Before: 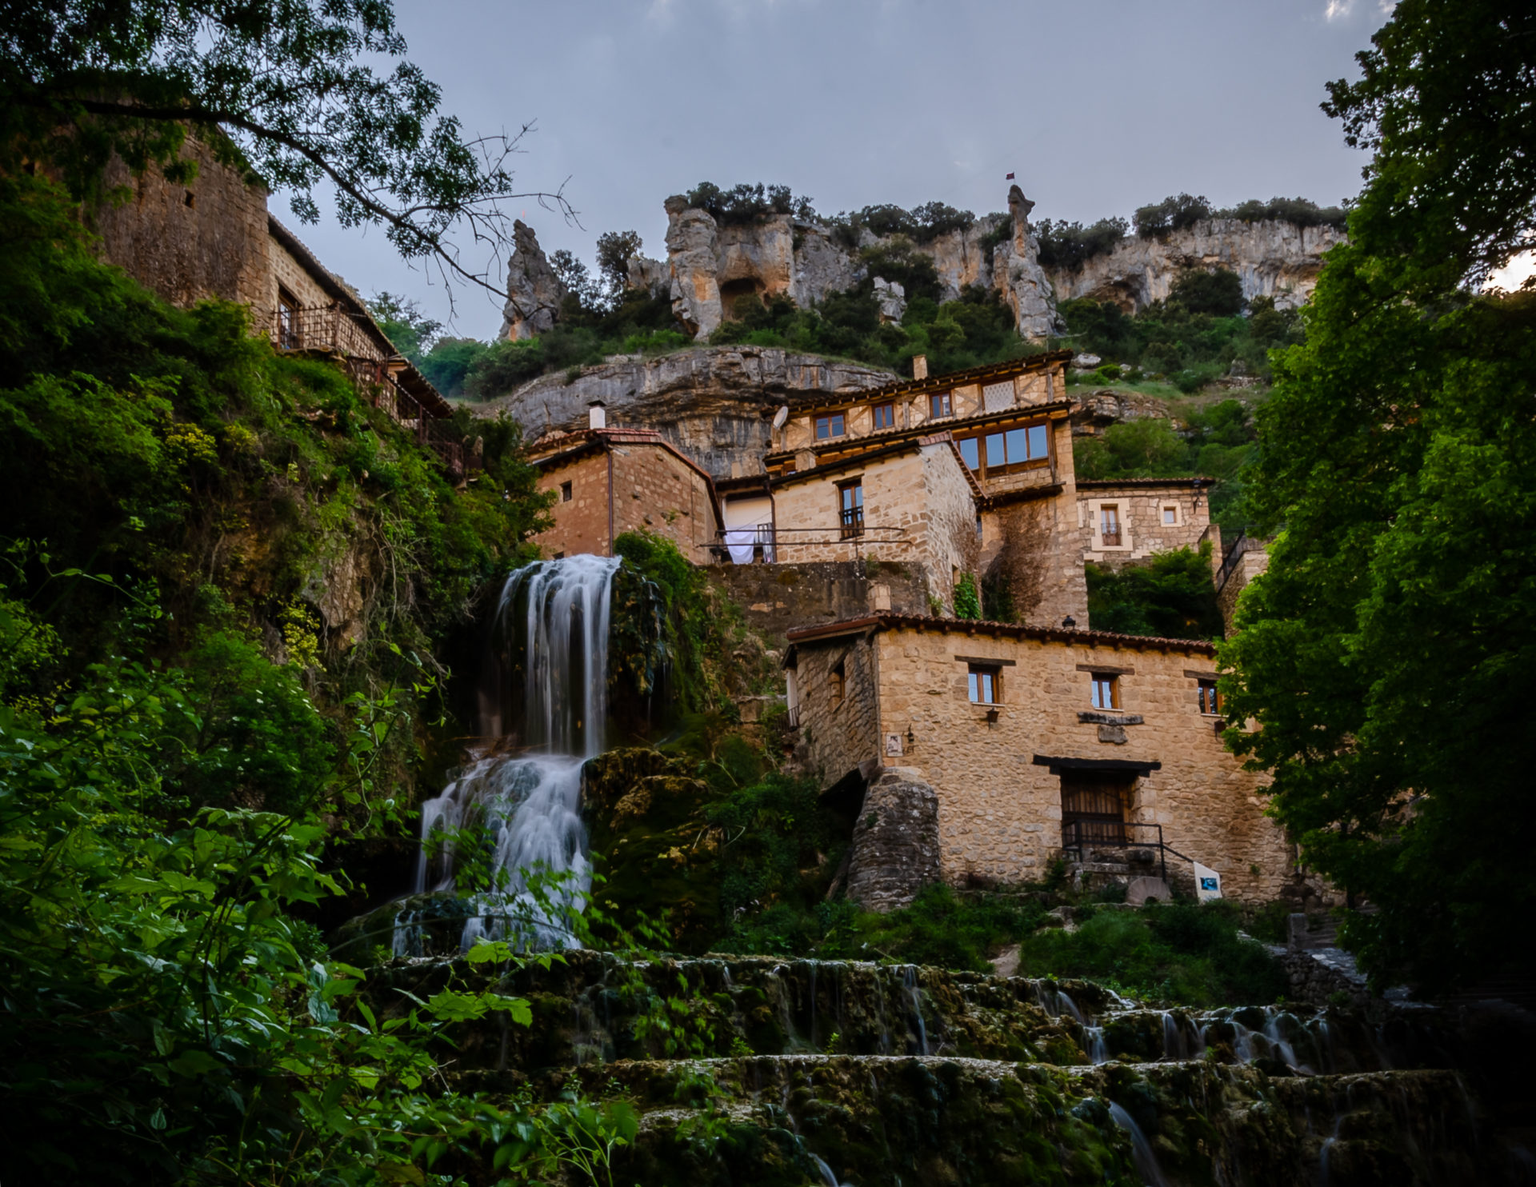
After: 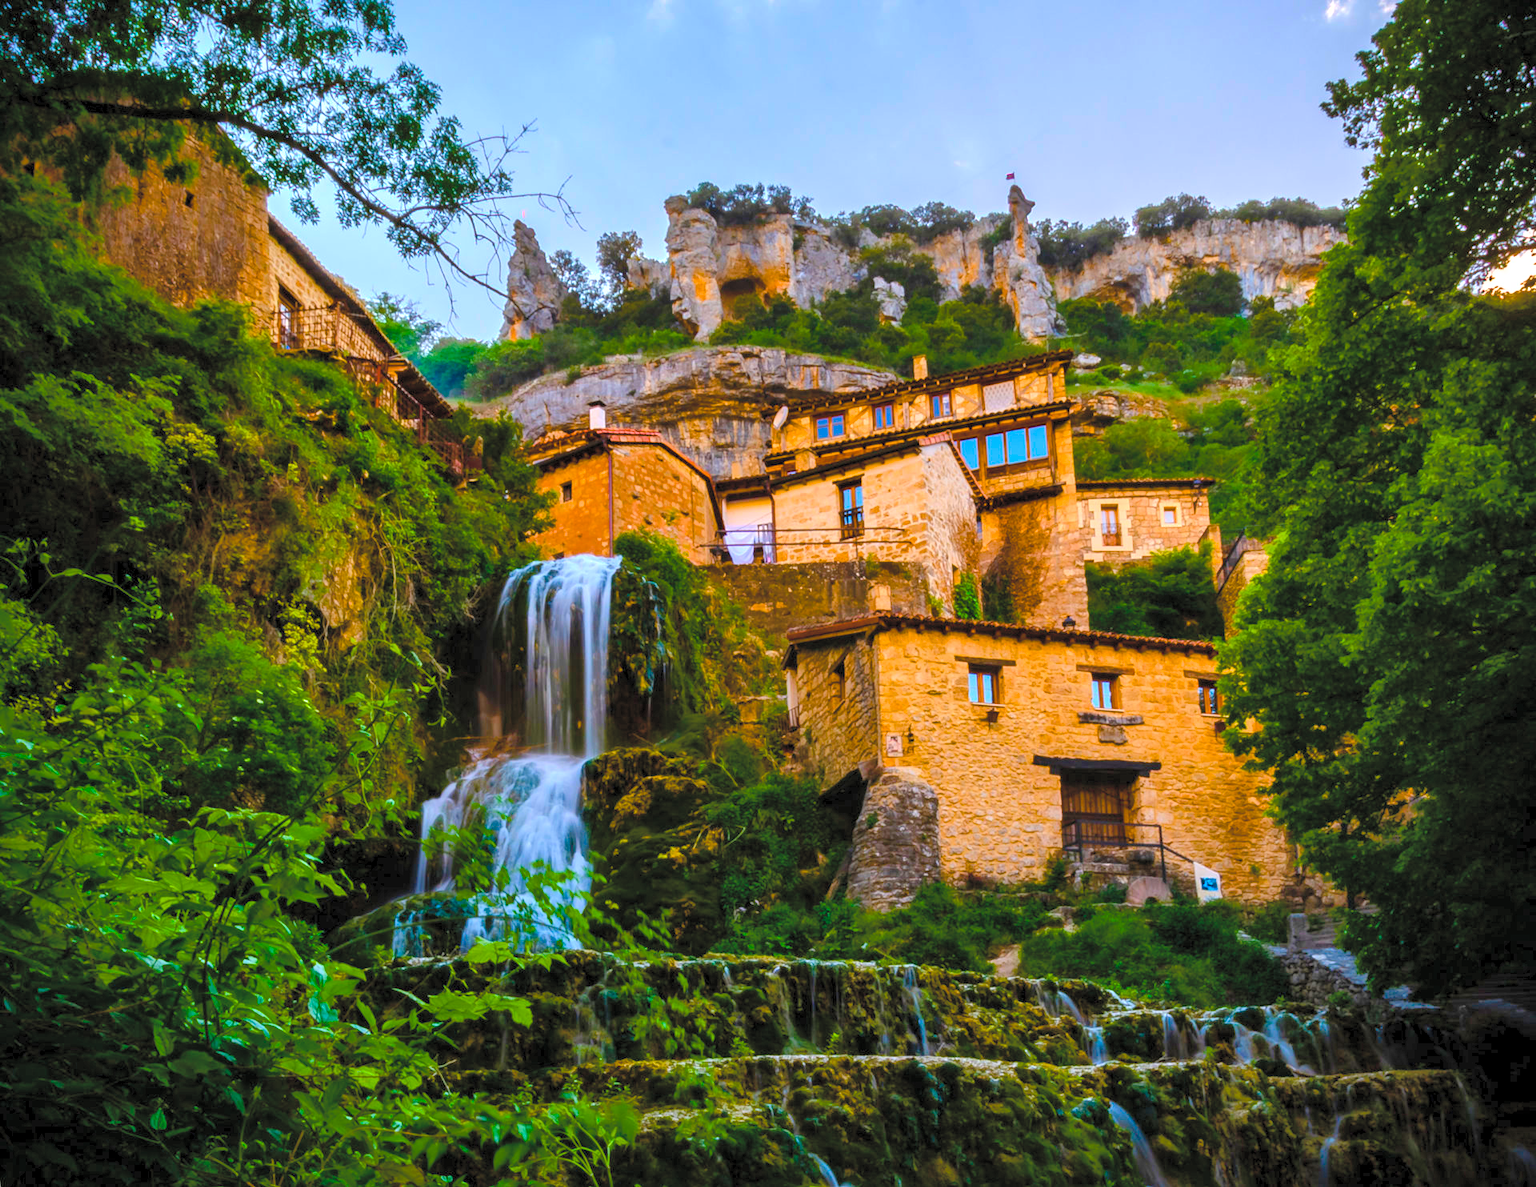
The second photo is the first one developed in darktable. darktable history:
color balance rgb: linear chroma grading › global chroma 25%, perceptual saturation grading › global saturation 45%, perceptual saturation grading › highlights -50%, perceptual saturation grading › shadows 30%, perceptual brilliance grading › global brilliance 18%, global vibrance 40%
contrast brightness saturation: contrast 0.1, brightness 0.3, saturation 0.14
shadows and highlights: on, module defaults
